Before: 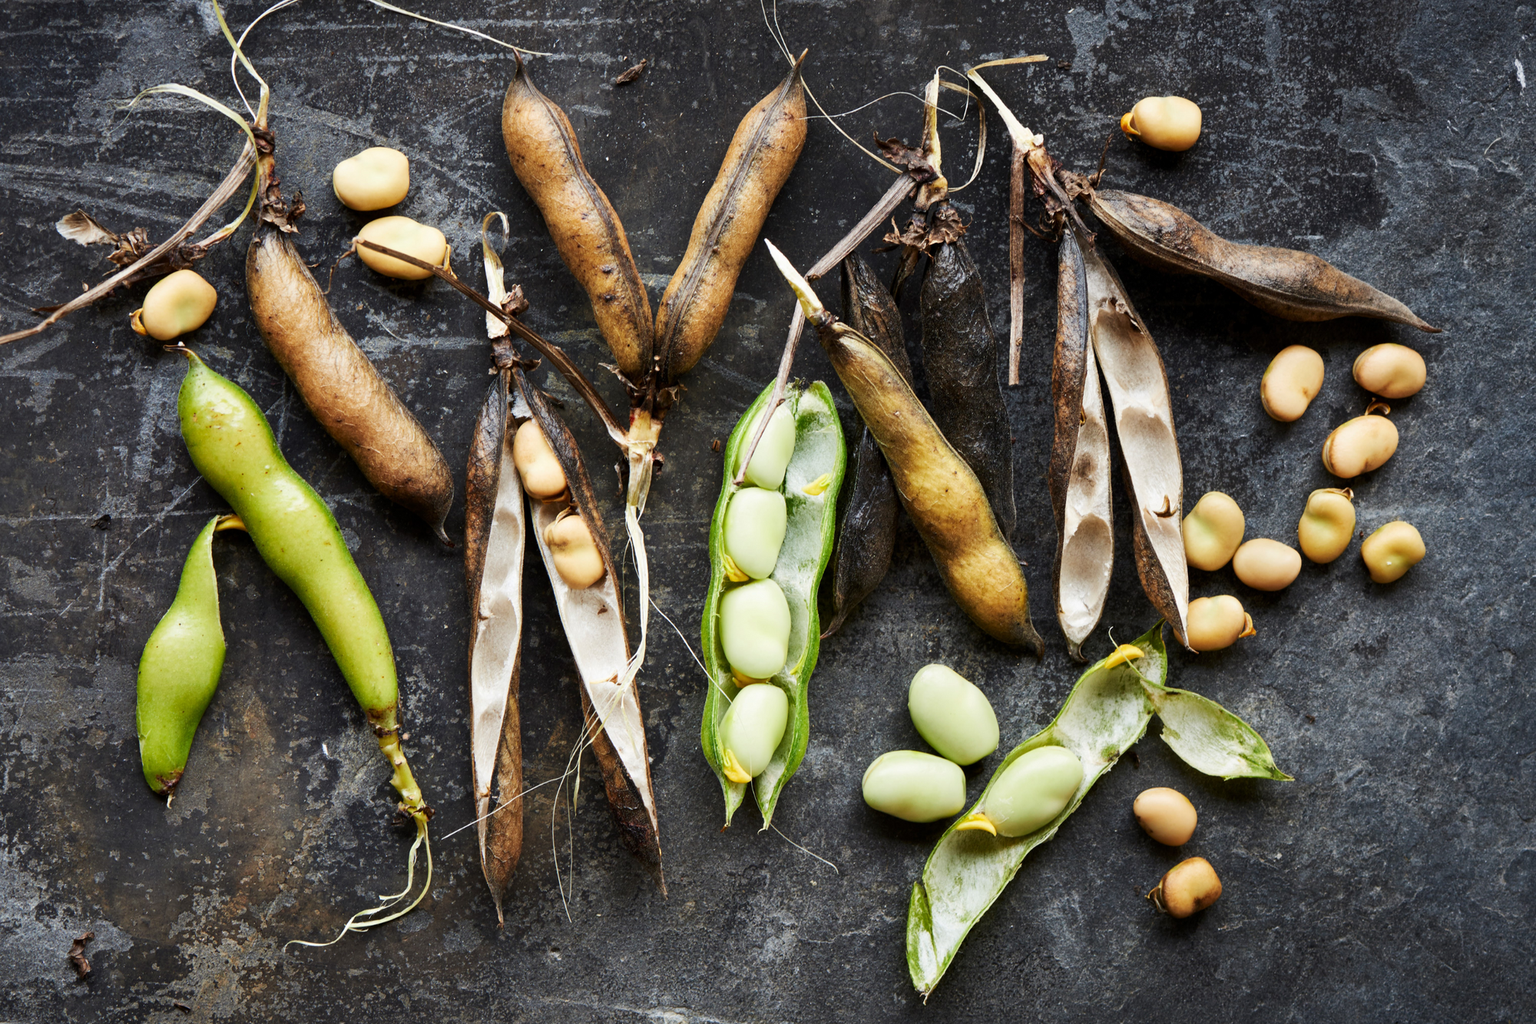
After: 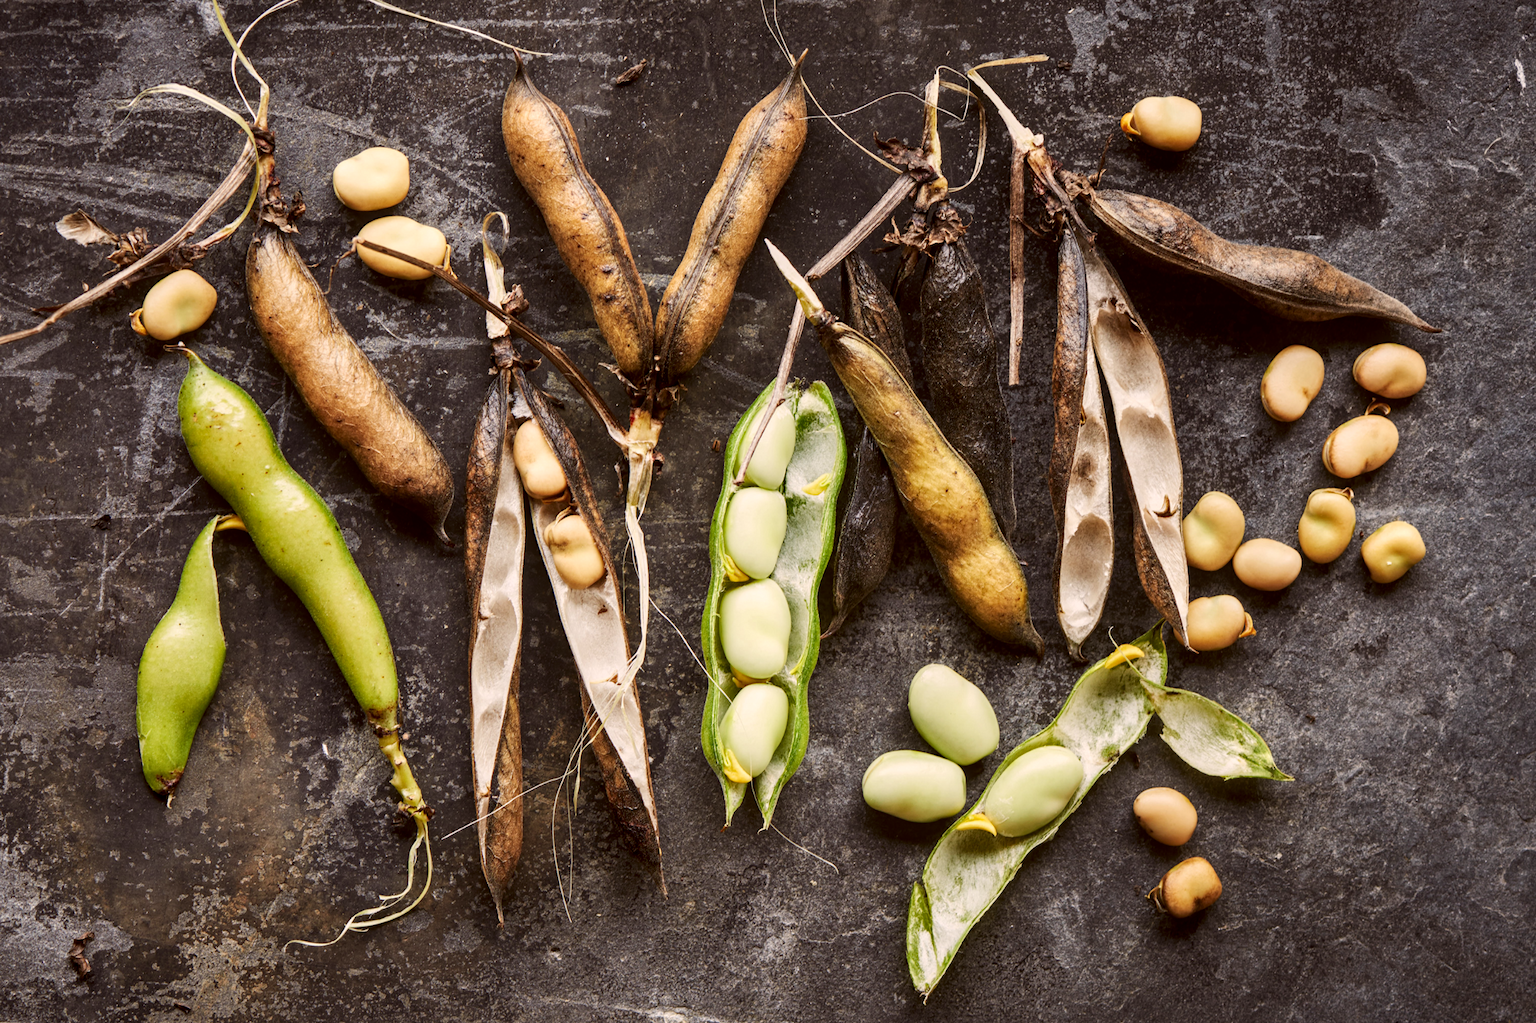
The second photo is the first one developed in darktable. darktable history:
color correction: highlights a* 6.25, highlights b* 7.53, shadows a* 6.13, shadows b* 7.2, saturation 0.914
local contrast: on, module defaults
